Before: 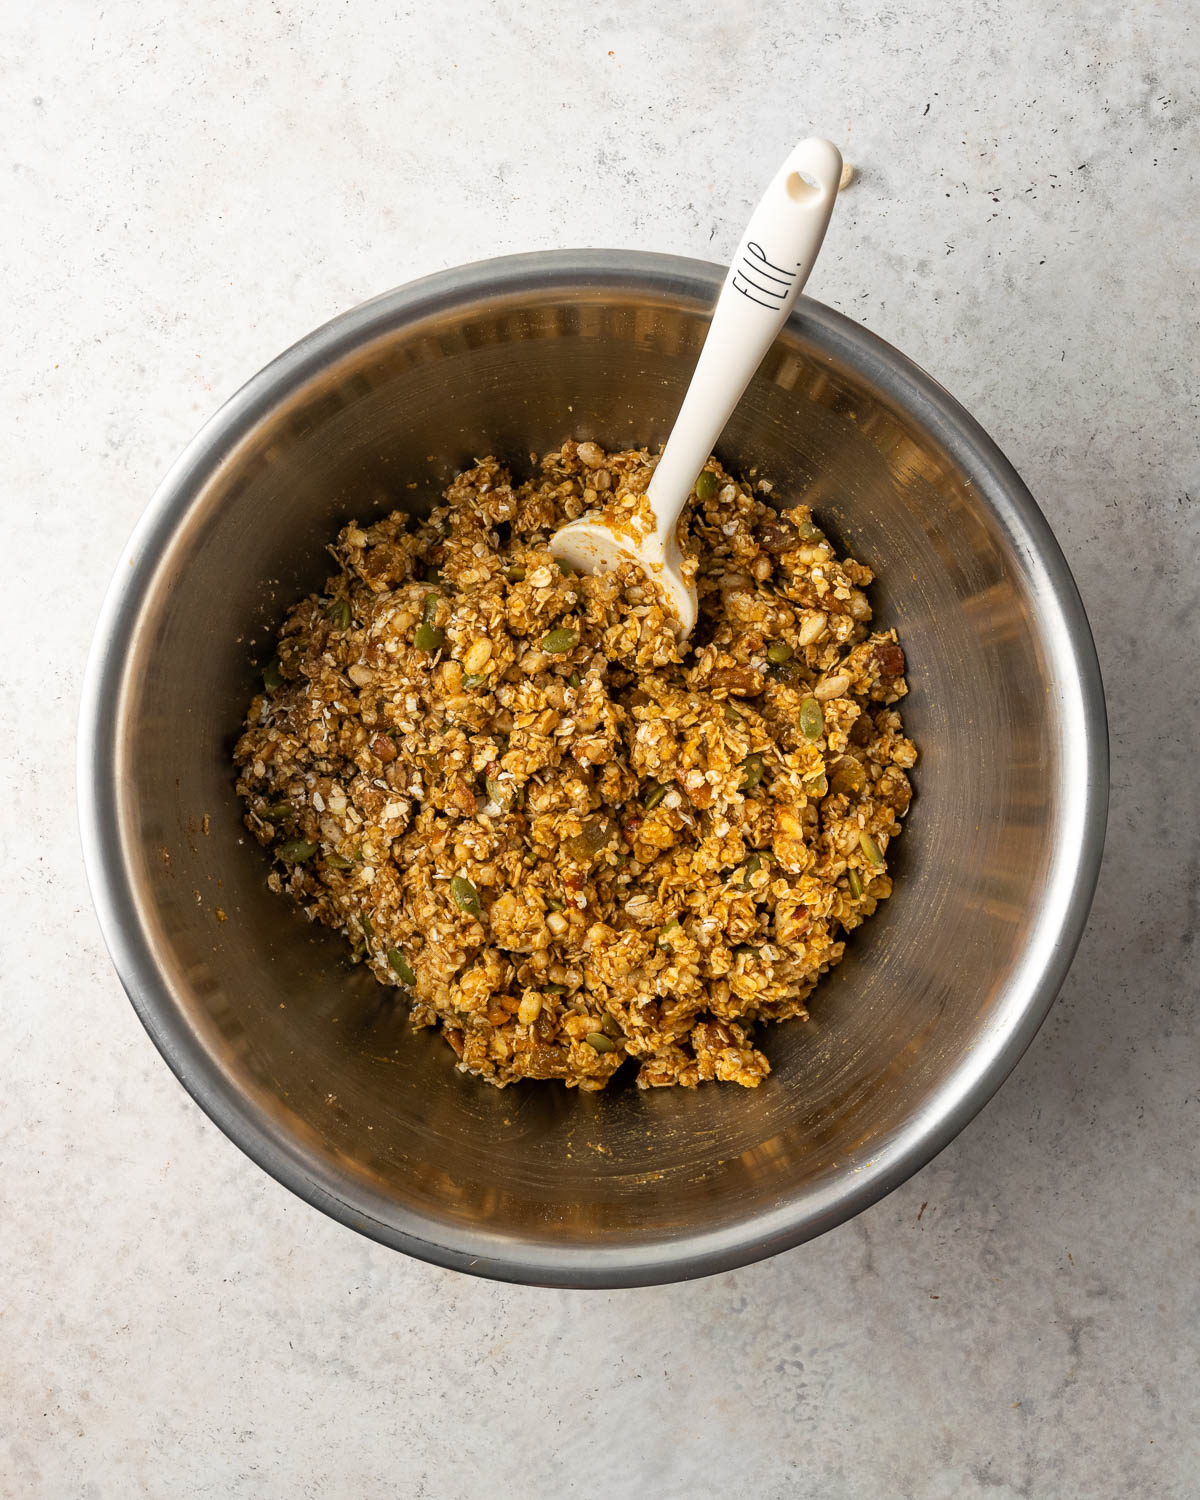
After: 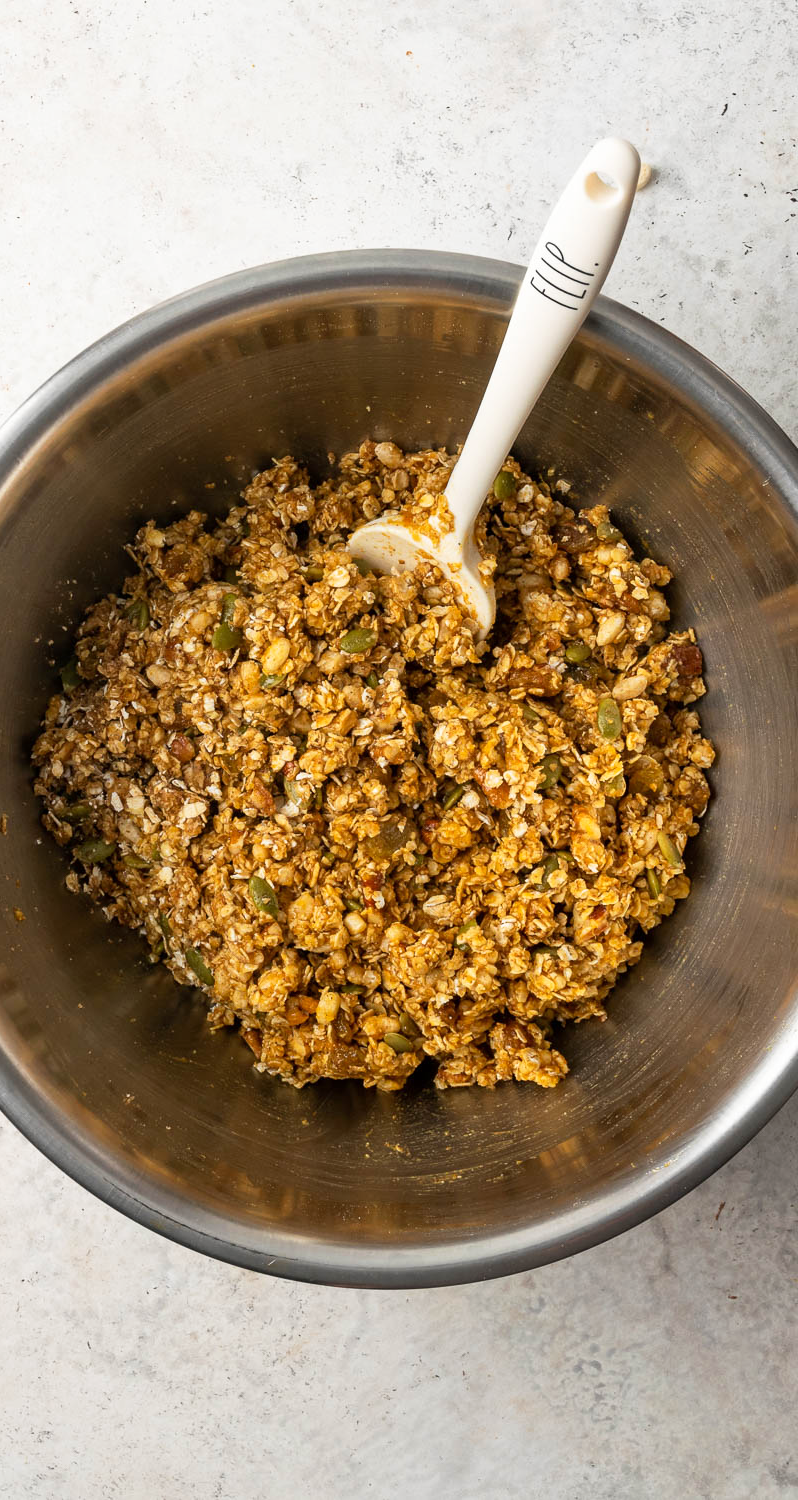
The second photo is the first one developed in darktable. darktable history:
crop: left 16.899%, right 16.556%
tone curve: curves: ch0 [(0, 0) (0.003, 0.003) (0.011, 0.011) (0.025, 0.026) (0.044, 0.046) (0.069, 0.072) (0.1, 0.103) (0.136, 0.141) (0.177, 0.184) (0.224, 0.233) (0.277, 0.287) (0.335, 0.348) (0.399, 0.414) (0.468, 0.486) (0.543, 0.563) (0.623, 0.647) (0.709, 0.736) (0.801, 0.831) (0.898, 0.92) (1, 1)], preserve colors none
